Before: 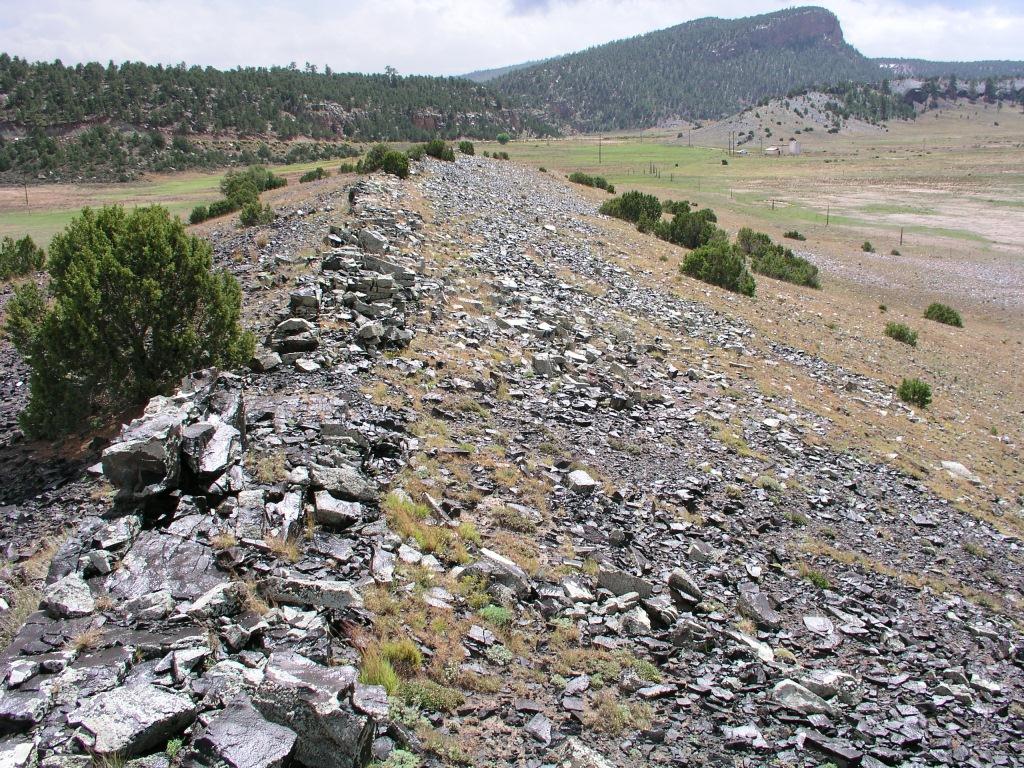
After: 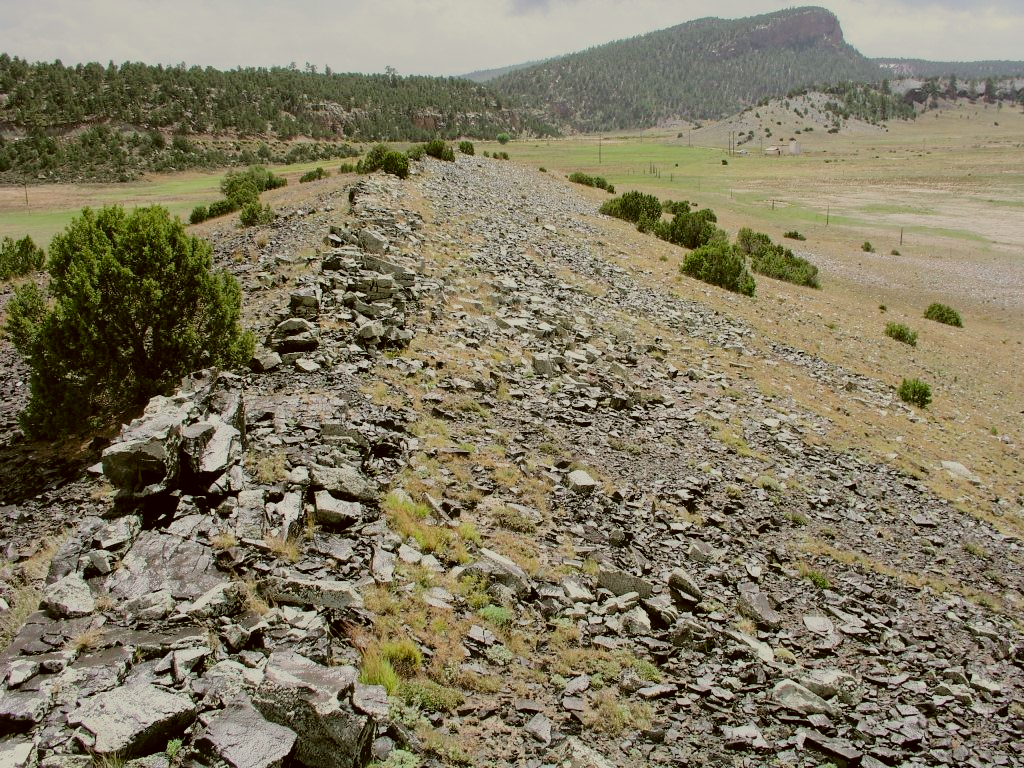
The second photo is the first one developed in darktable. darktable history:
color correction: highlights a* -1.43, highlights b* 10.12, shadows a* 0.395, shadows b* 19.35
filmic rgb: black relative exposure -6.98 EV, white relative exposure 5.63 EV, hardness 2.86
white balance: red 0.983, blue 1.036
